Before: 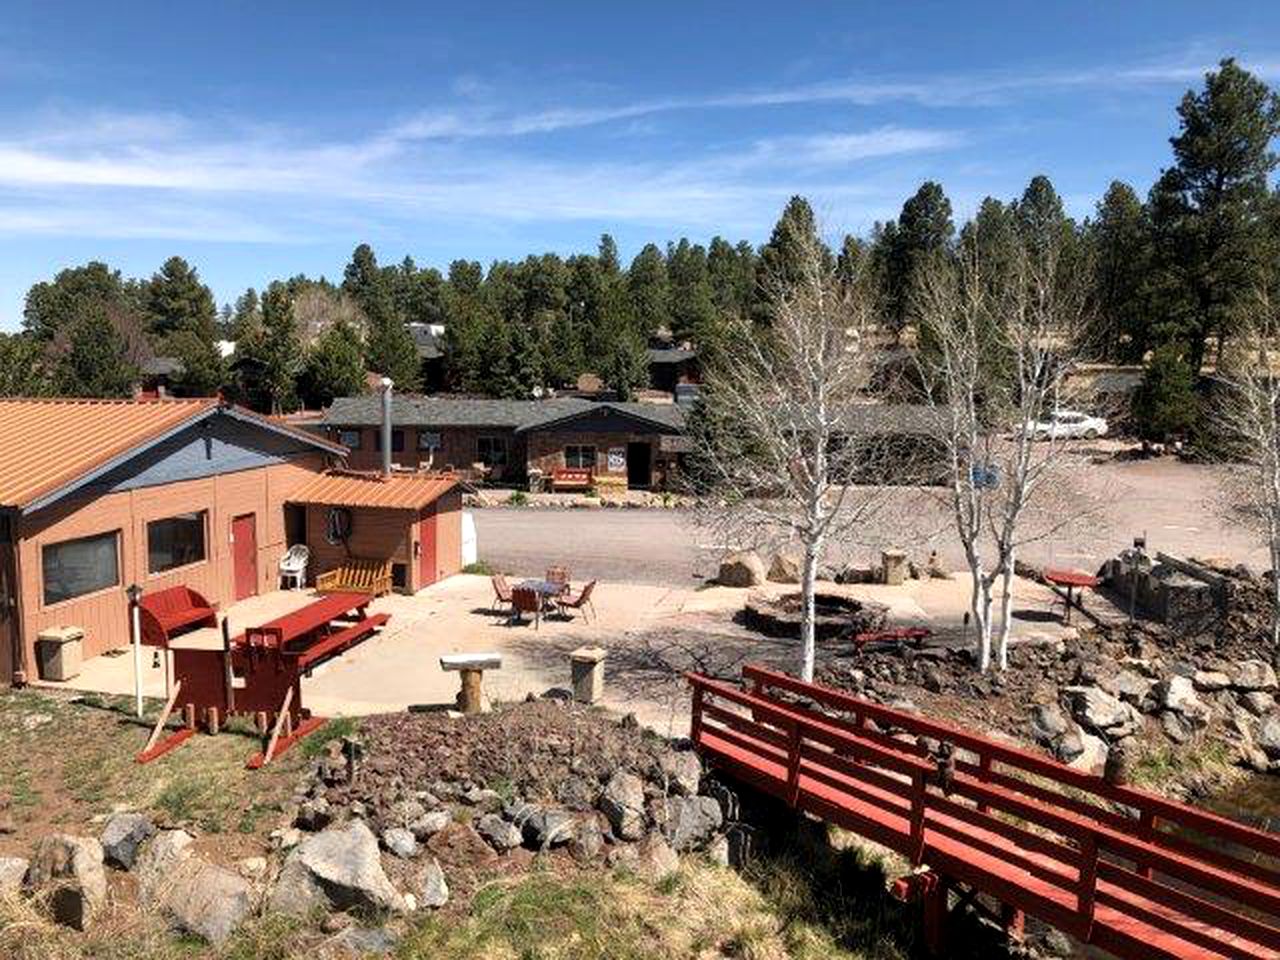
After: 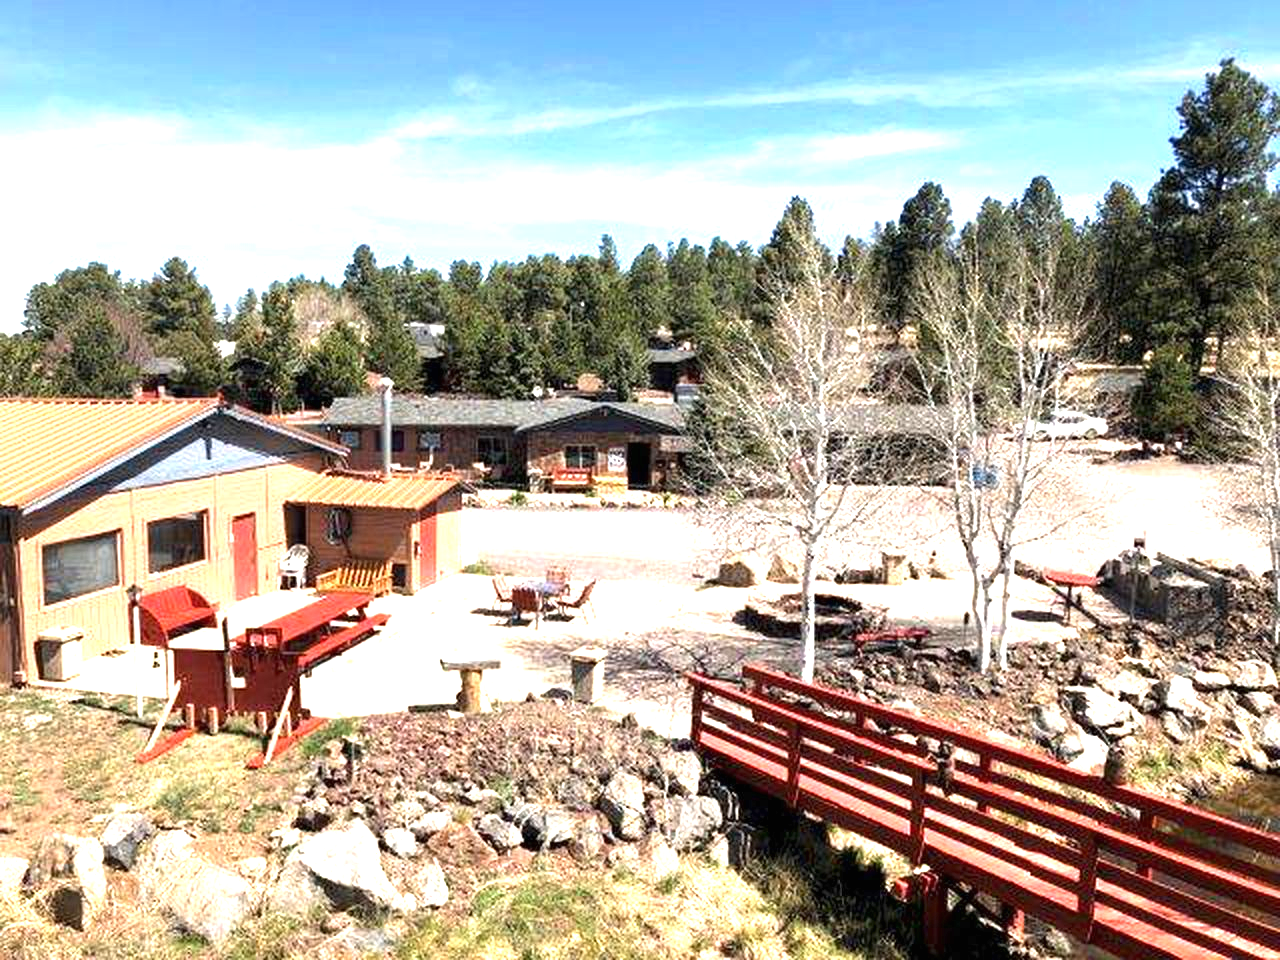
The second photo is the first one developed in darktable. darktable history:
exposure: black level correction 0, exposure 1.361 EV, compensate highlight preservation false
